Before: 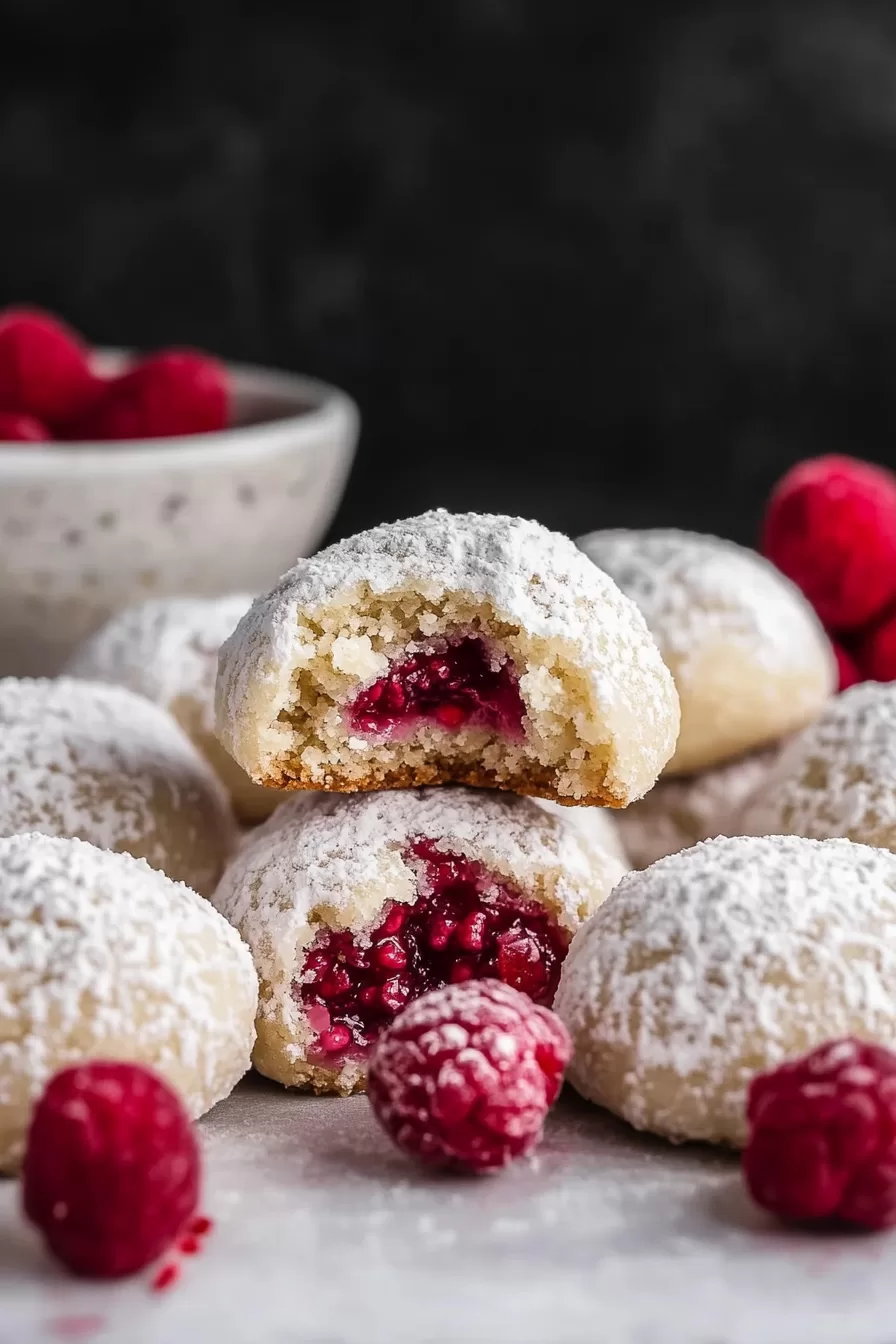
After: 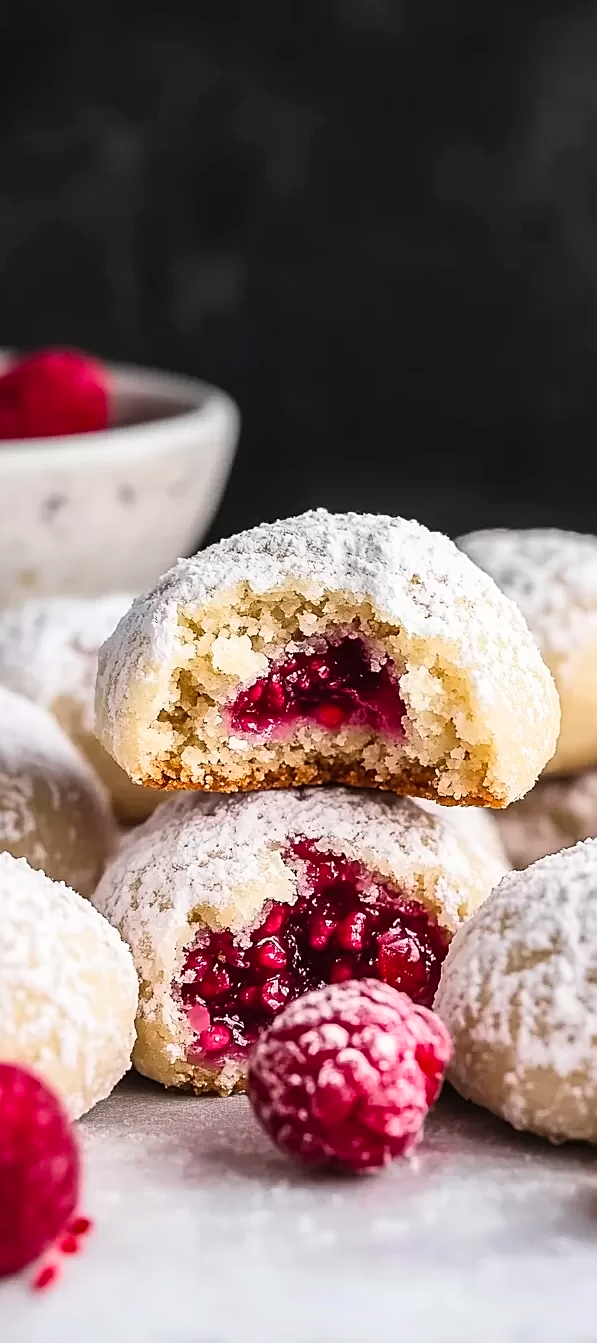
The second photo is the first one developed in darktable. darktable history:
crop and rotate: left 13.429%, right 19.883%
sharpen: on, module defaults
contrast brightness saturation: contrast 0.199, brightness 0.158, saturation 0.222
